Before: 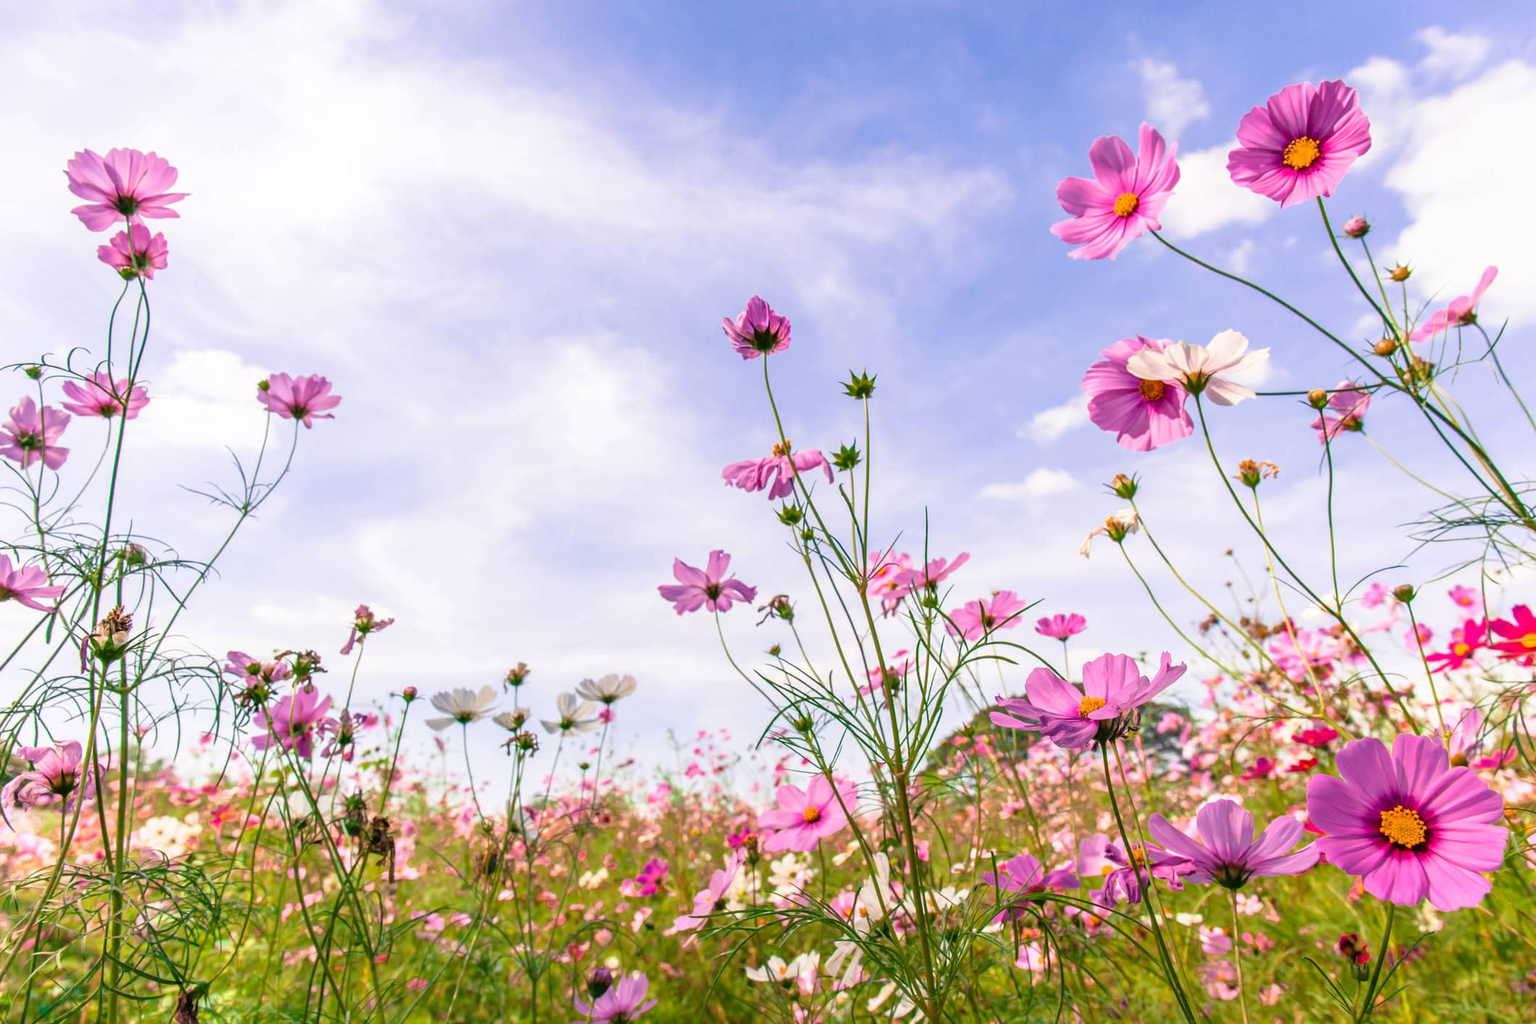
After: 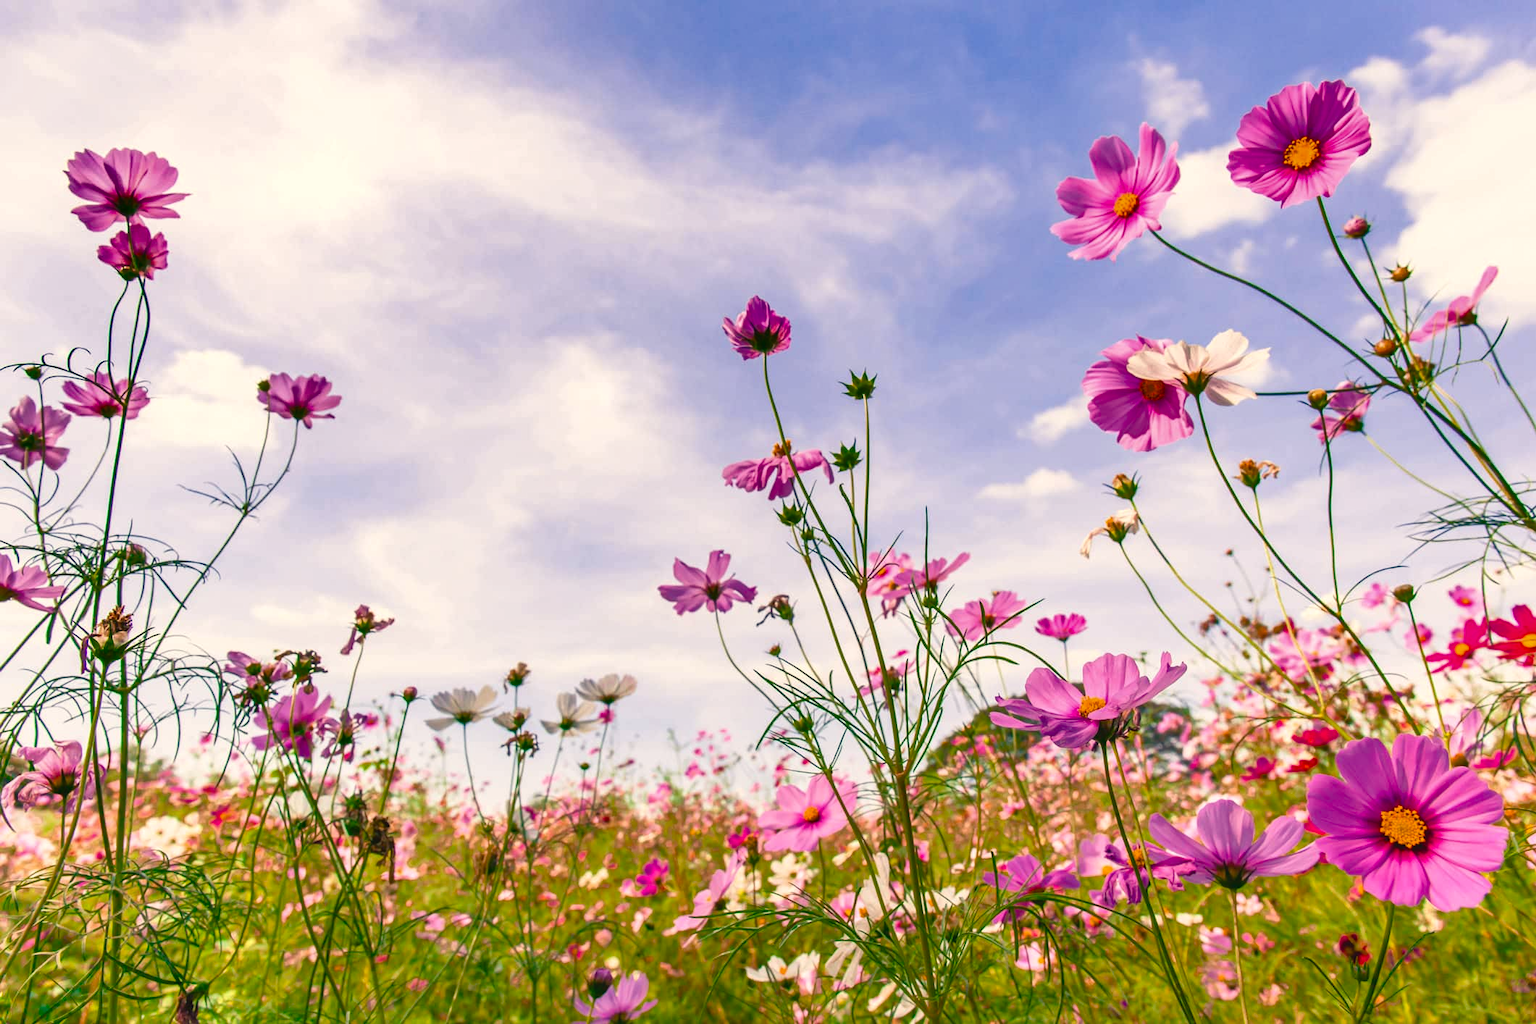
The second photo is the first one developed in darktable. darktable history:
color balance rgb: shadows lift › chroma 2%, shadows lift › hue 219.6°, power › hue 313.2°, highlights gain › chroma 3%, highlights gain › hue 75.6°, global offset › luminance 0.5%, perceptual saturation grading › global saturation 15.33%, perceptual saturation grading › highlights -19.33%, perceptual saturation grading › shadows 20%, global vibrance 20%
shadows and highlights: radius 337.17, shadows 29.01, soften with gaussian
